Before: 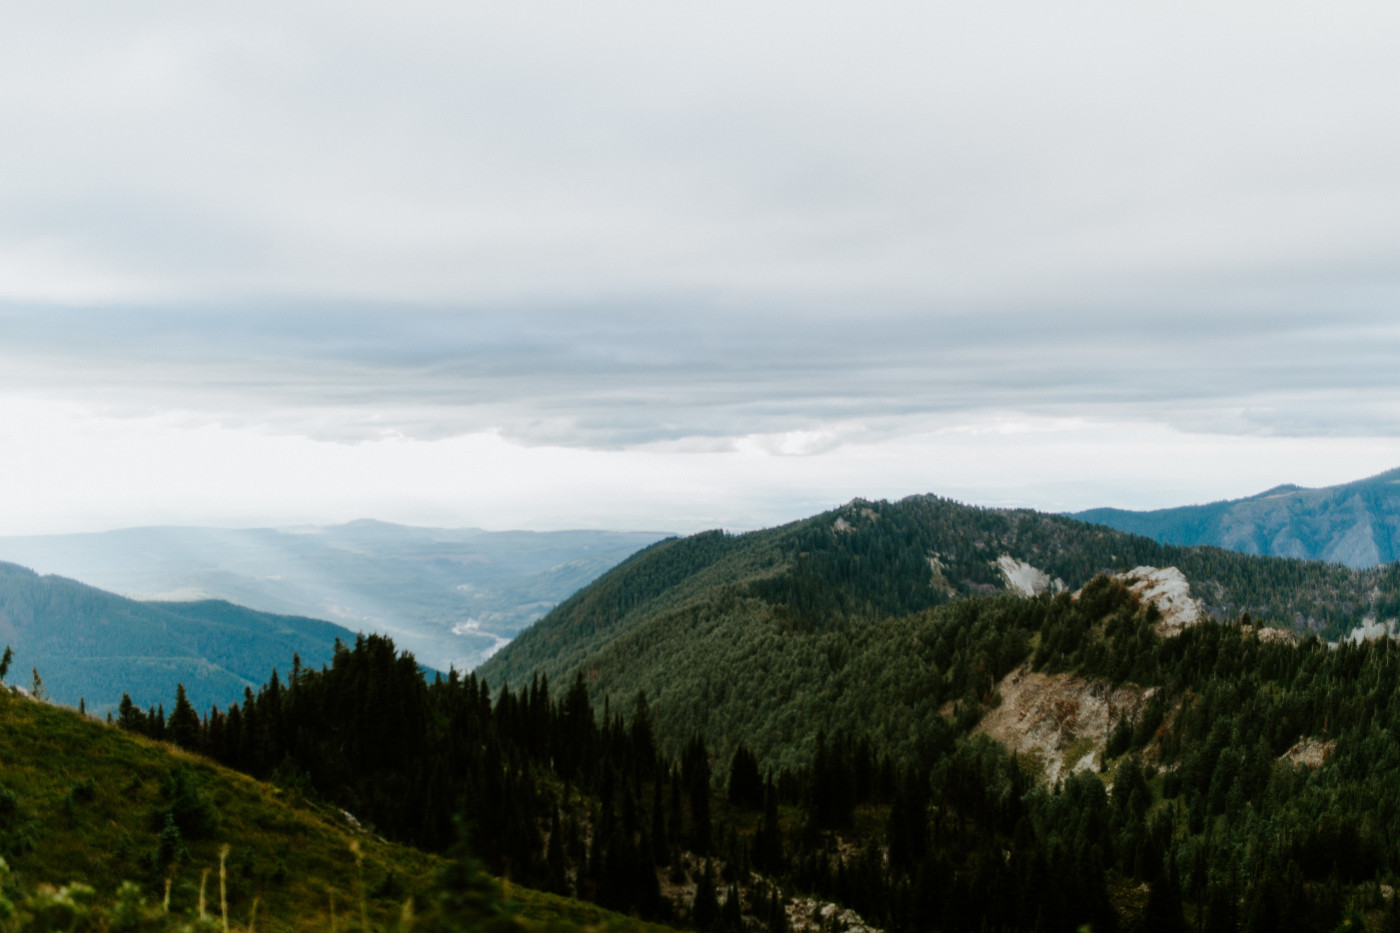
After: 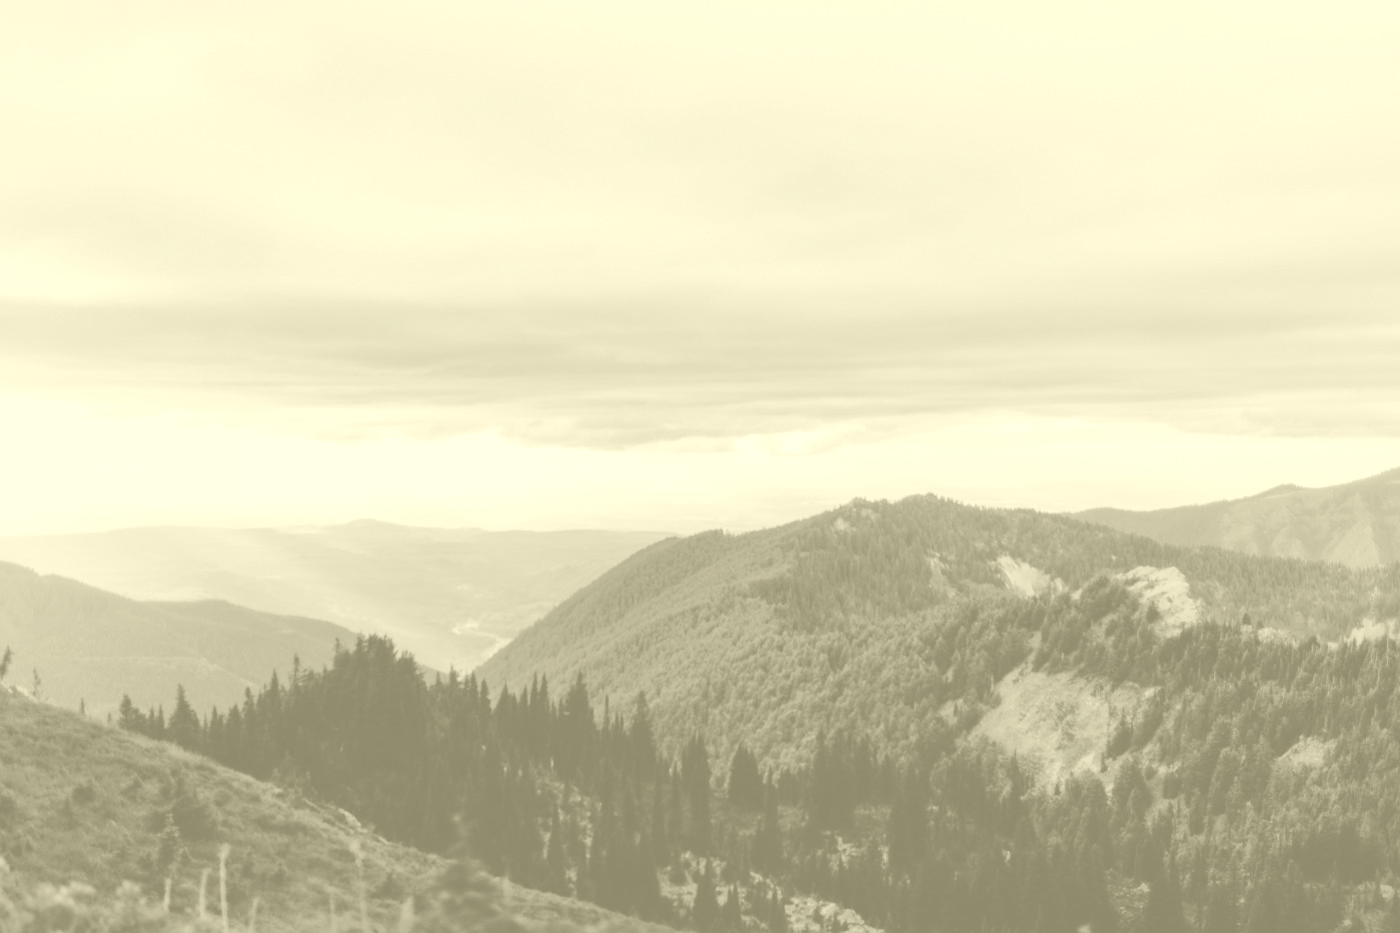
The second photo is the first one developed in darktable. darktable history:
colorize: hue 43.2°, saturation 40%, version 1
shadows and highlights: on, module defaults
